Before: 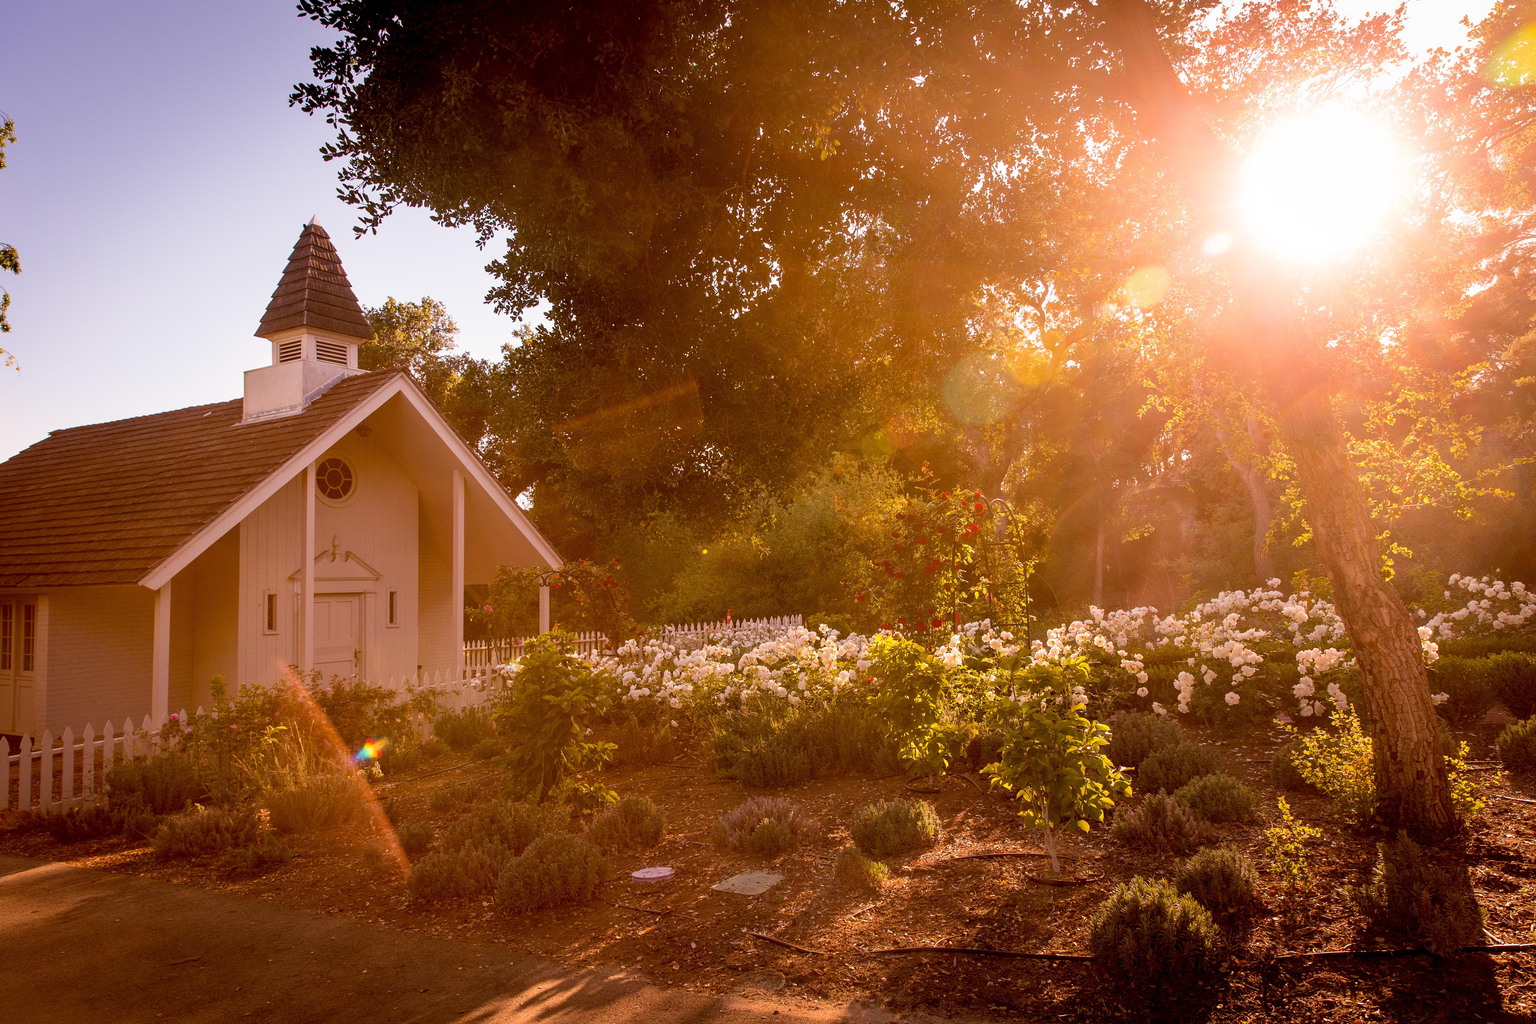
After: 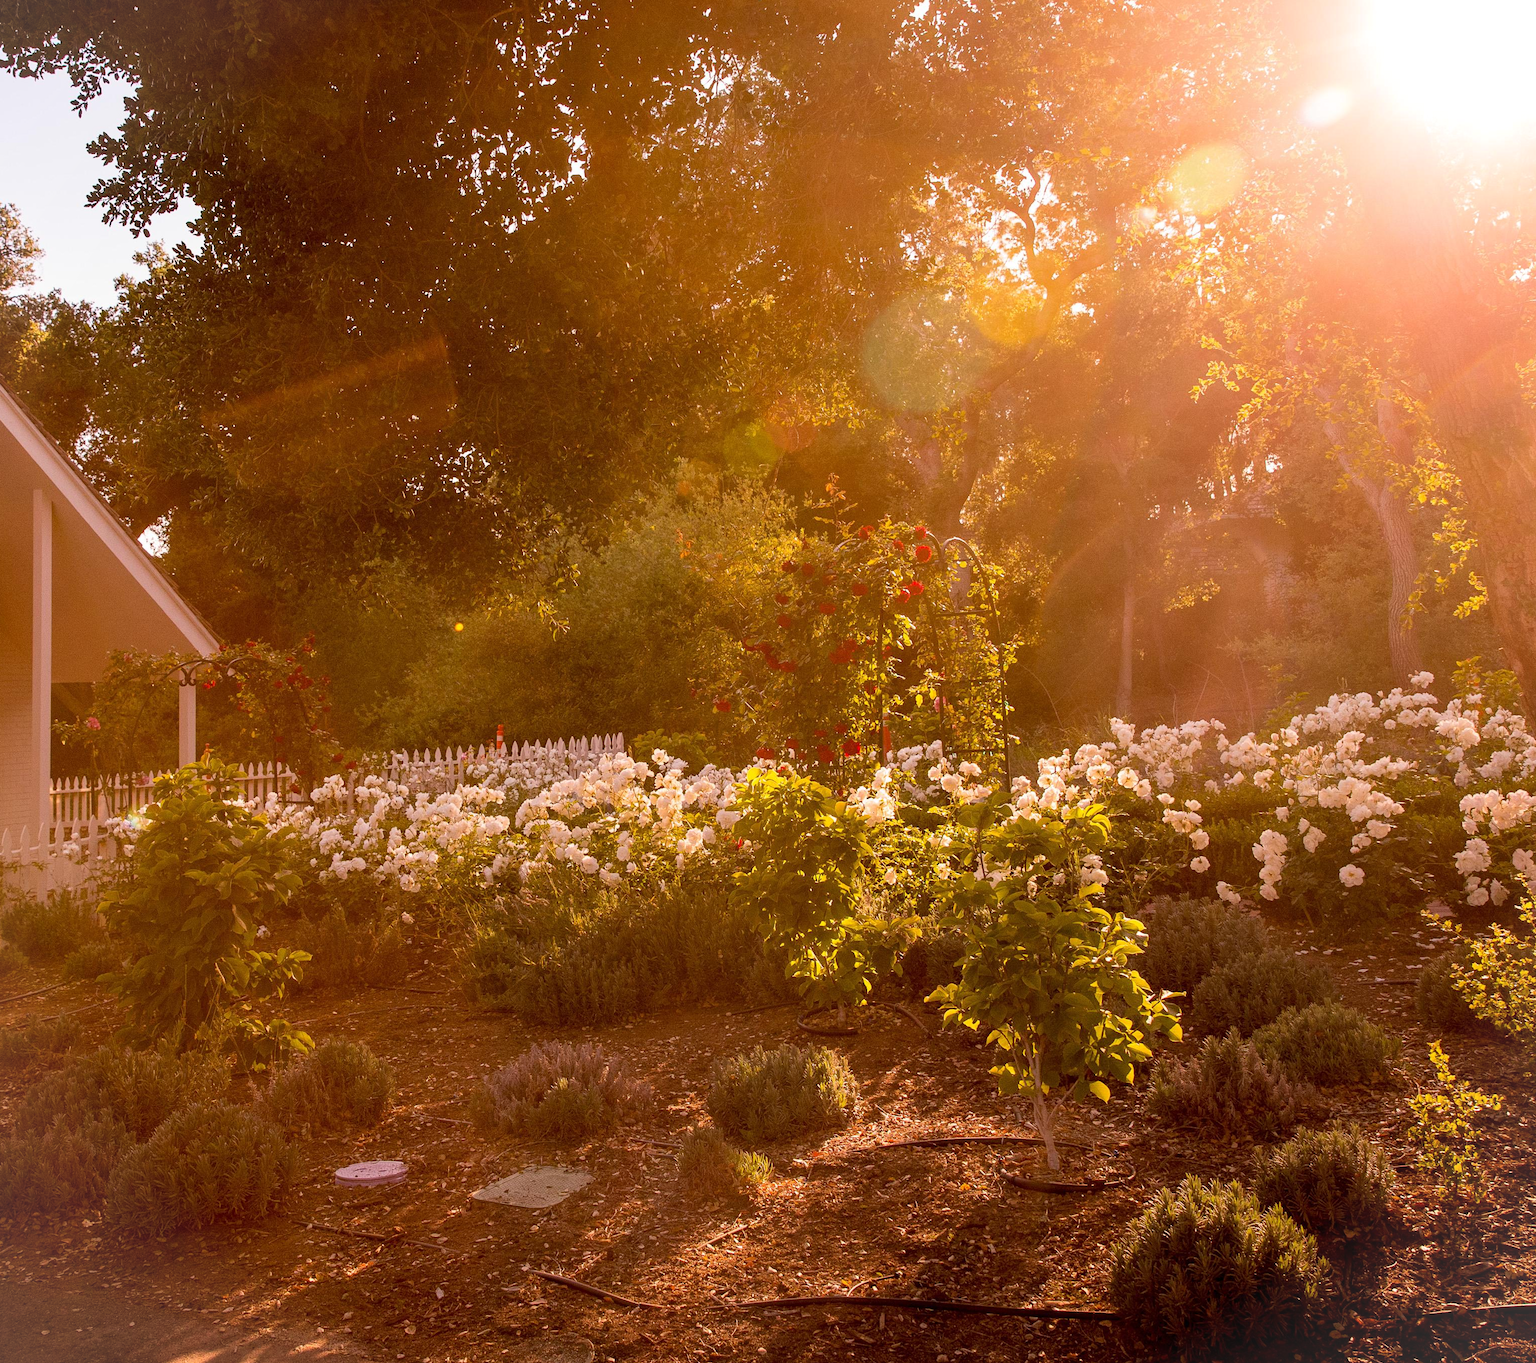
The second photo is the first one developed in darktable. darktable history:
vignetting: fall-off start 100%, brightness 0.05, saturation 0
crop and rotate: left 28.256%, top 17.734%, right 12.656%, bottom 3.573%
